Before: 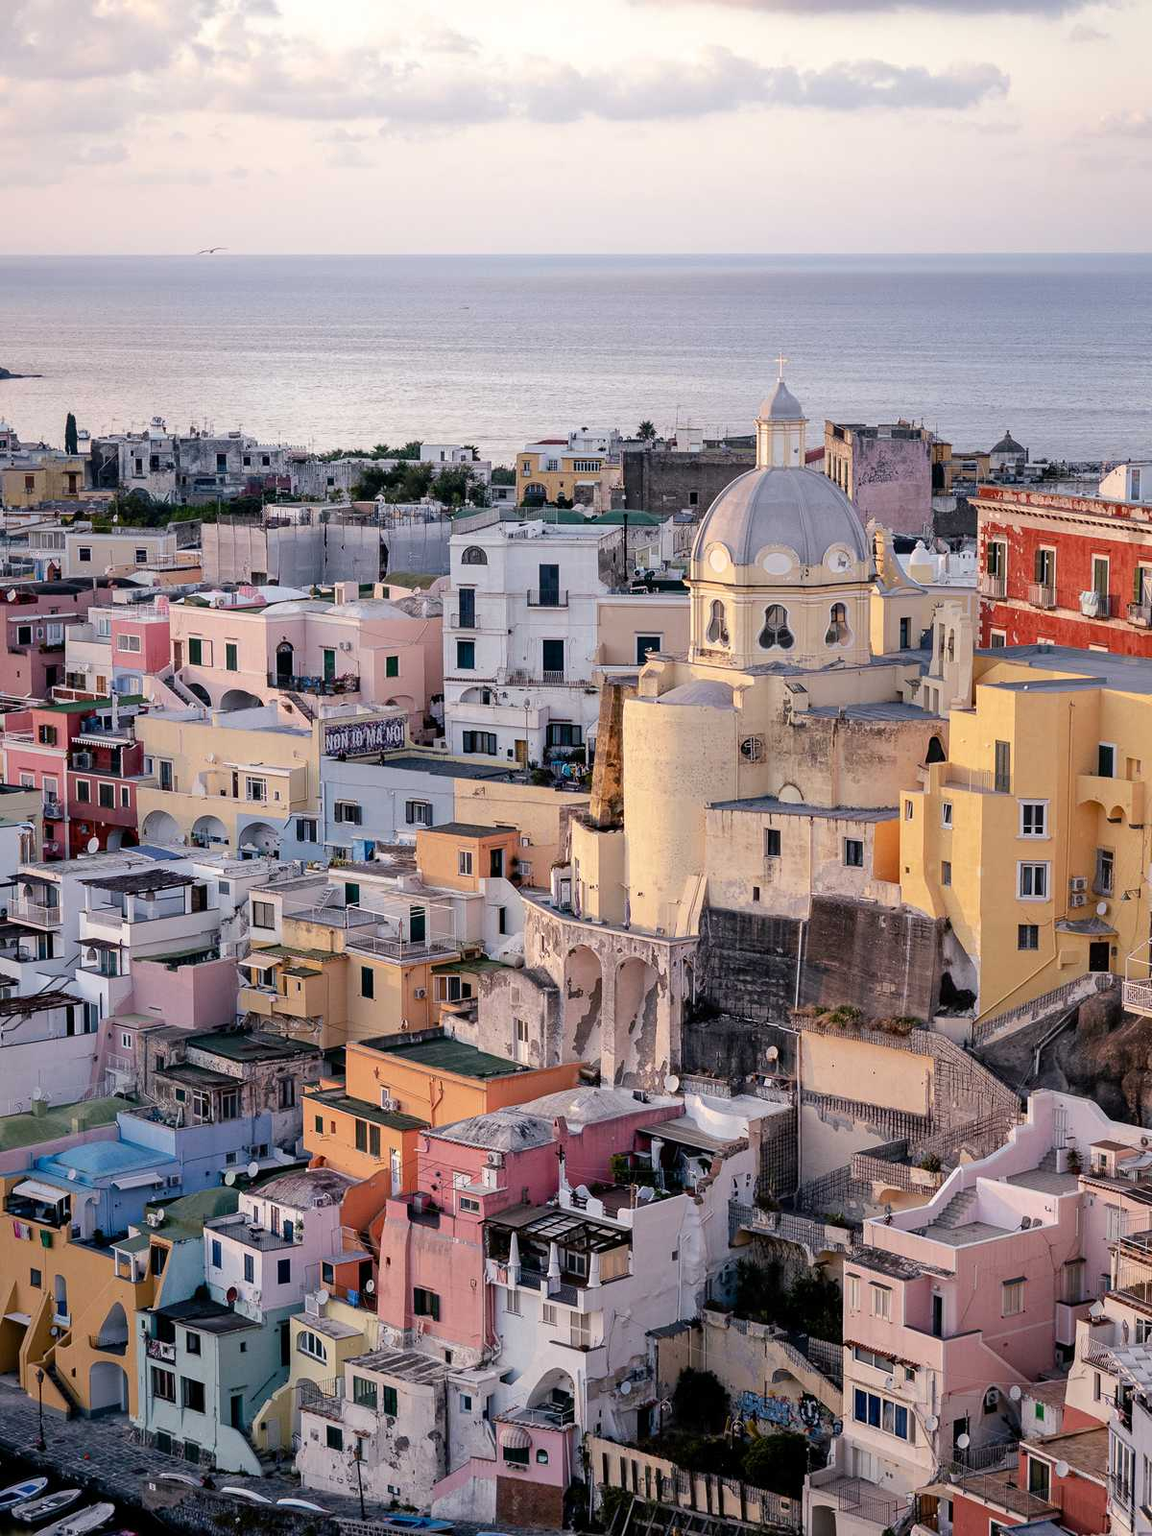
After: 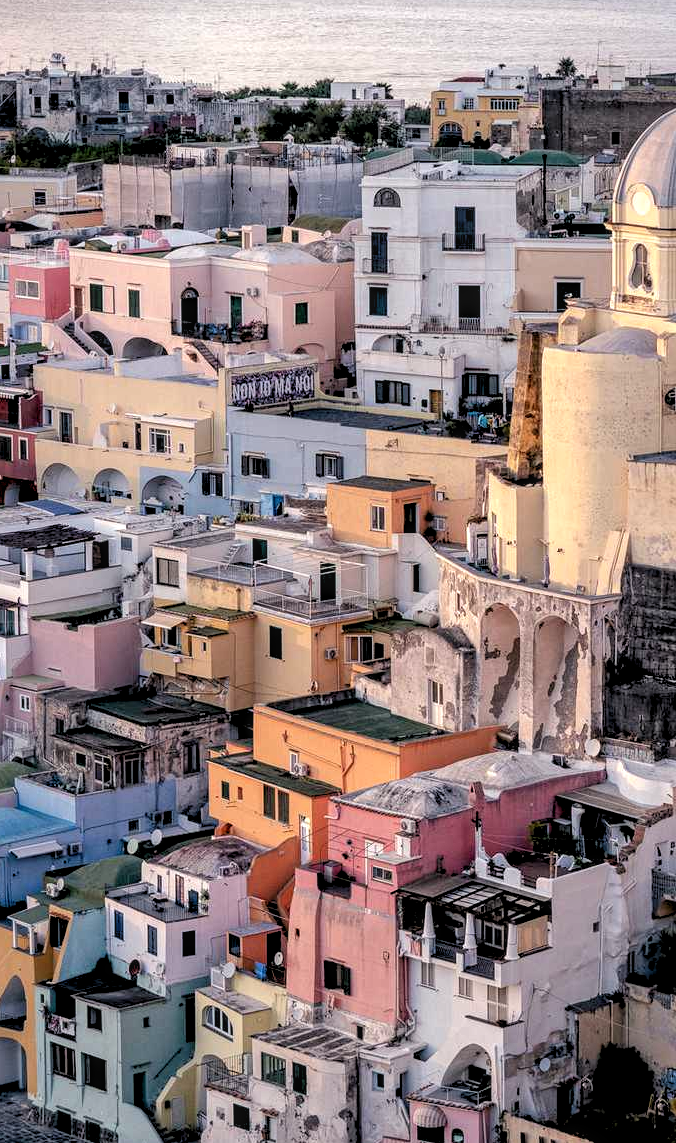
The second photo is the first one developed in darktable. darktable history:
rgb levels: levels [[0.01, 0.419, 0.839], [0, 0.5, 1], [0, 0.5, 1]]
white balance: red 1.009, blue 0.985
crop: left 8.966%, top 23.852%, right 34.699%, bottom 4.703%
local contrast: on, module defaults
